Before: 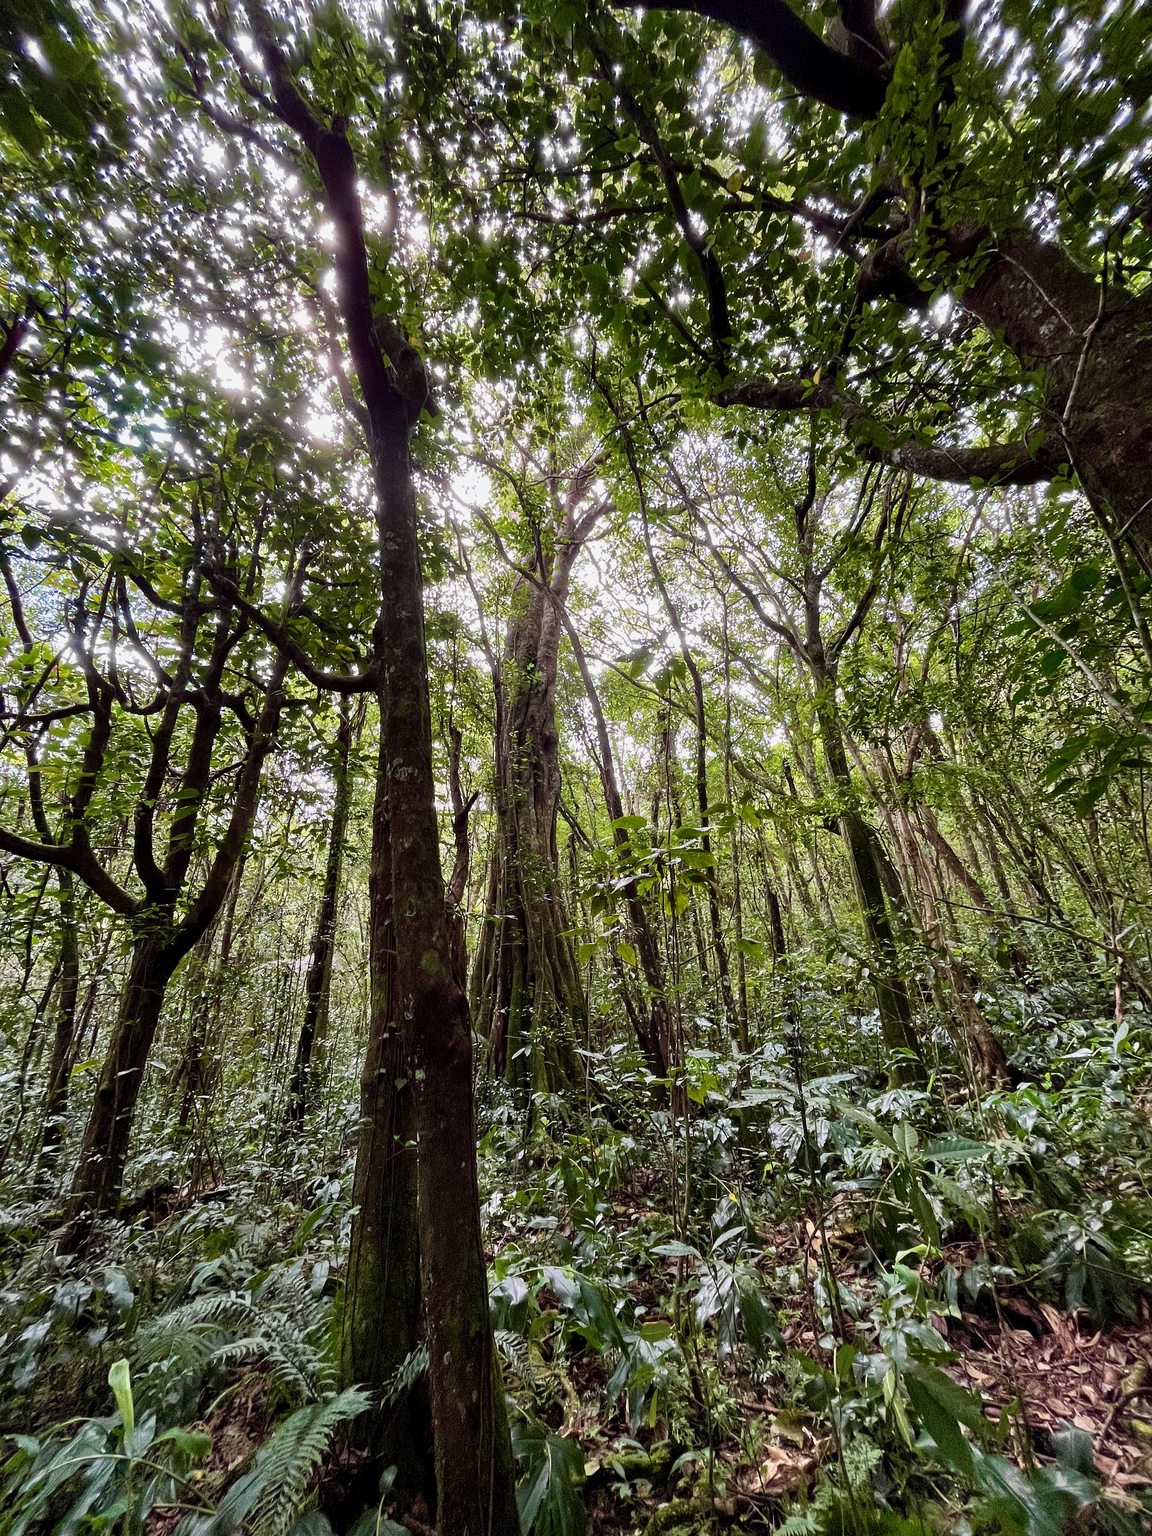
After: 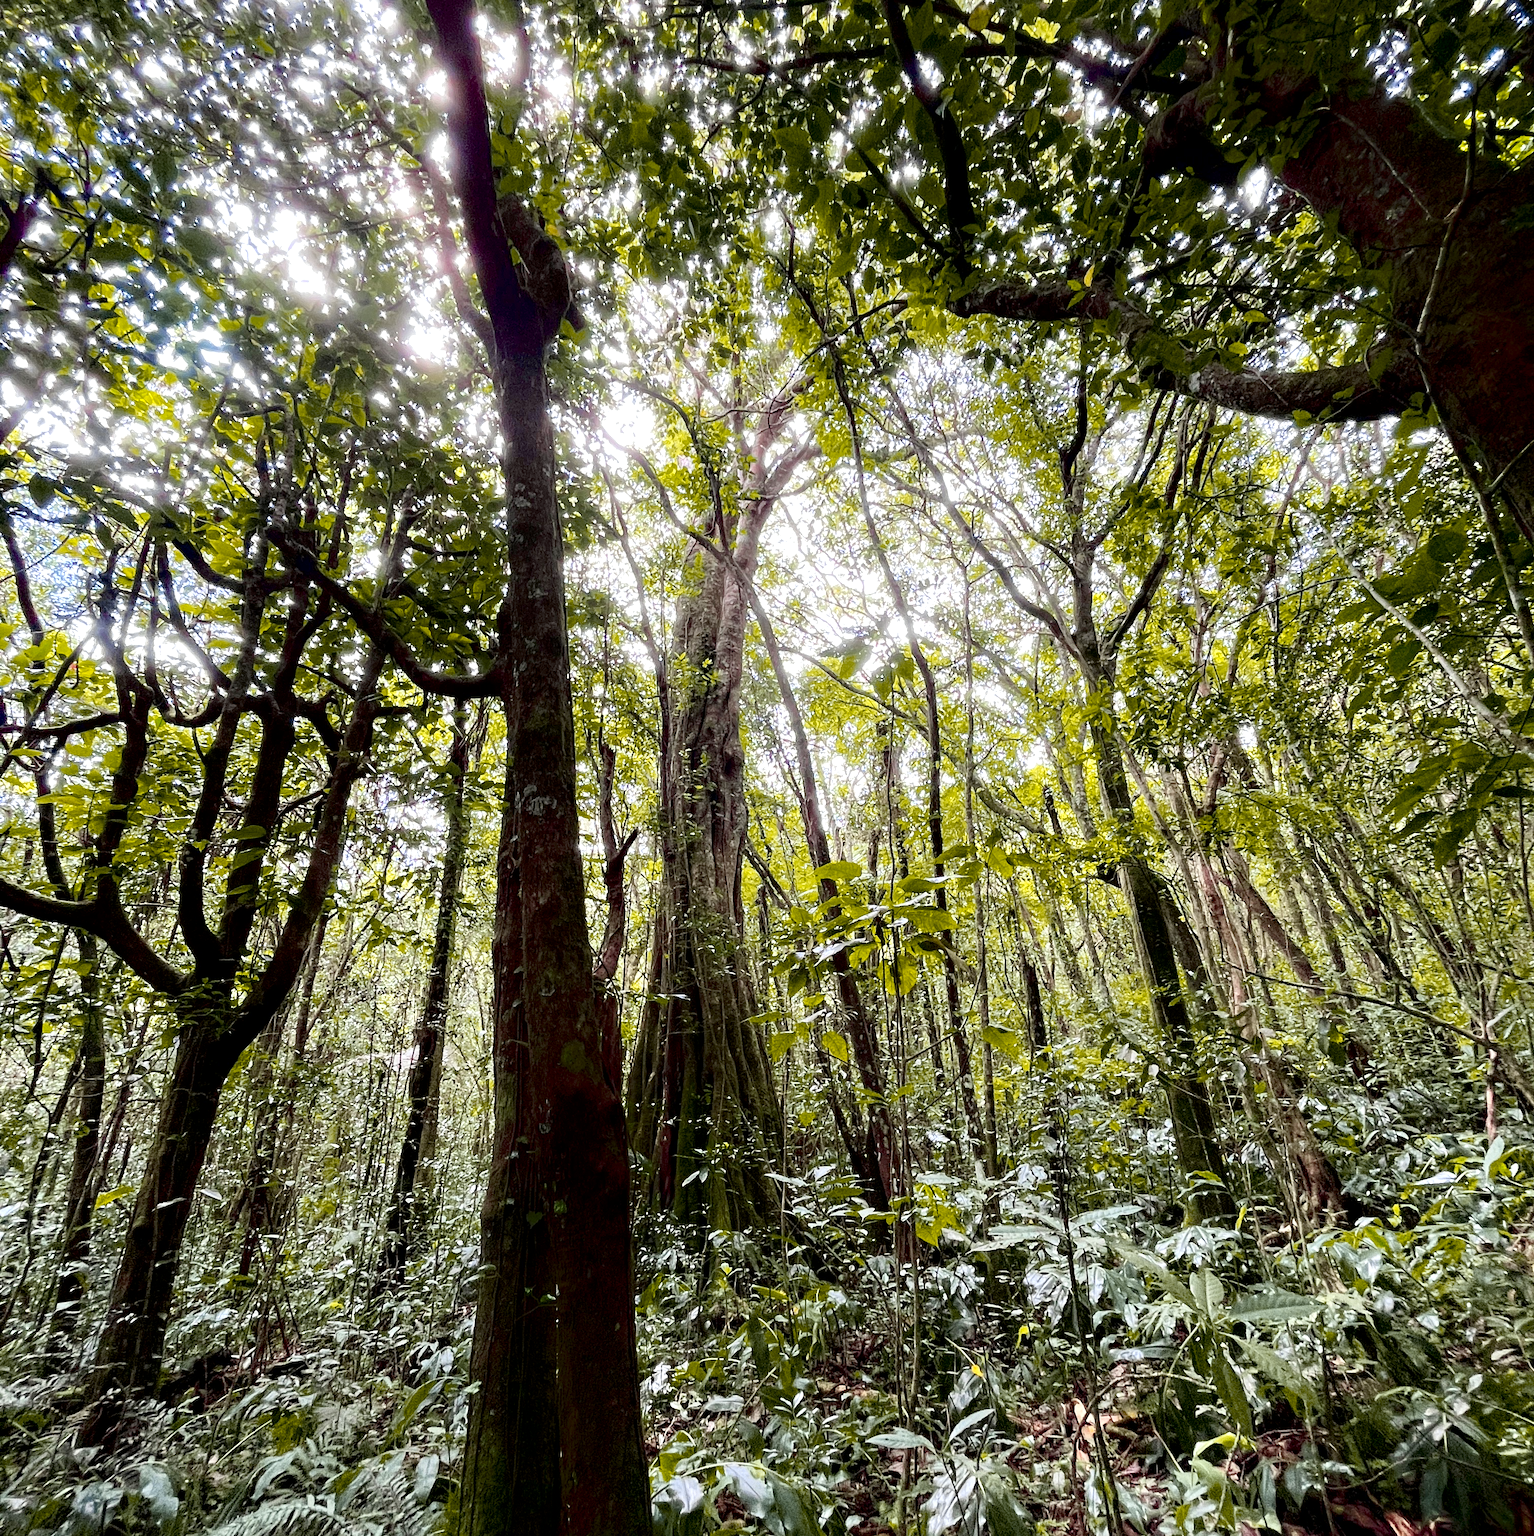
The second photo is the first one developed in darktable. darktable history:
tone curve: curves: ch0 [(0, 0) (0.07, 0.052) (0.23, 0.254) (0.486, 0.53) (0.822, 0.825) (0.994, 0.955)]; ch1 [(0, 0) (0.226, 0.261) (0.379, 0.442) (0.469, 0.472) (0.495, 0.495) (0.514, 0.504) (0.561, 0.568) (0.59, 0.612) (1, 1)]; ch2 [(0, 0) (0.269, 0.299) (0.459, 0.441) (0.498, 0.499) (0.523, 0.52) (0.586, 0.569) (0.635, 0.617) (0.659, 0.681) (0.718, 0.764) (1, 1)], color space Lab, independent channels, preserve colors none
shadows and highlights: shadows -69.48, highlights 36.05, soften with gaussian
exposure: exposure 0.497 EV, compensate exposure bias true, compensate highlight preservation false
crop: top 11.023%, bottom 13.914%
